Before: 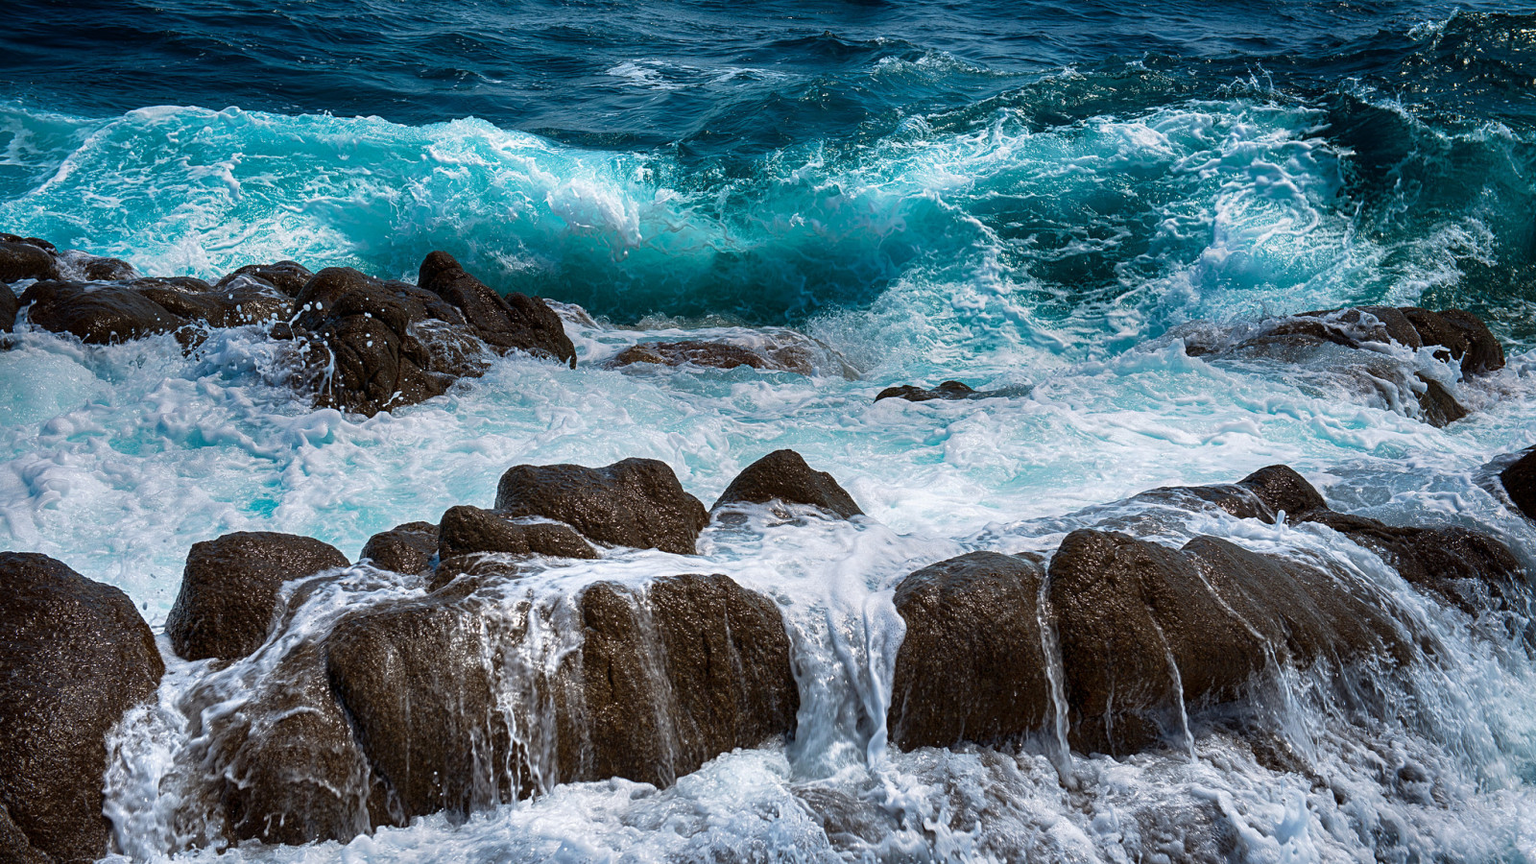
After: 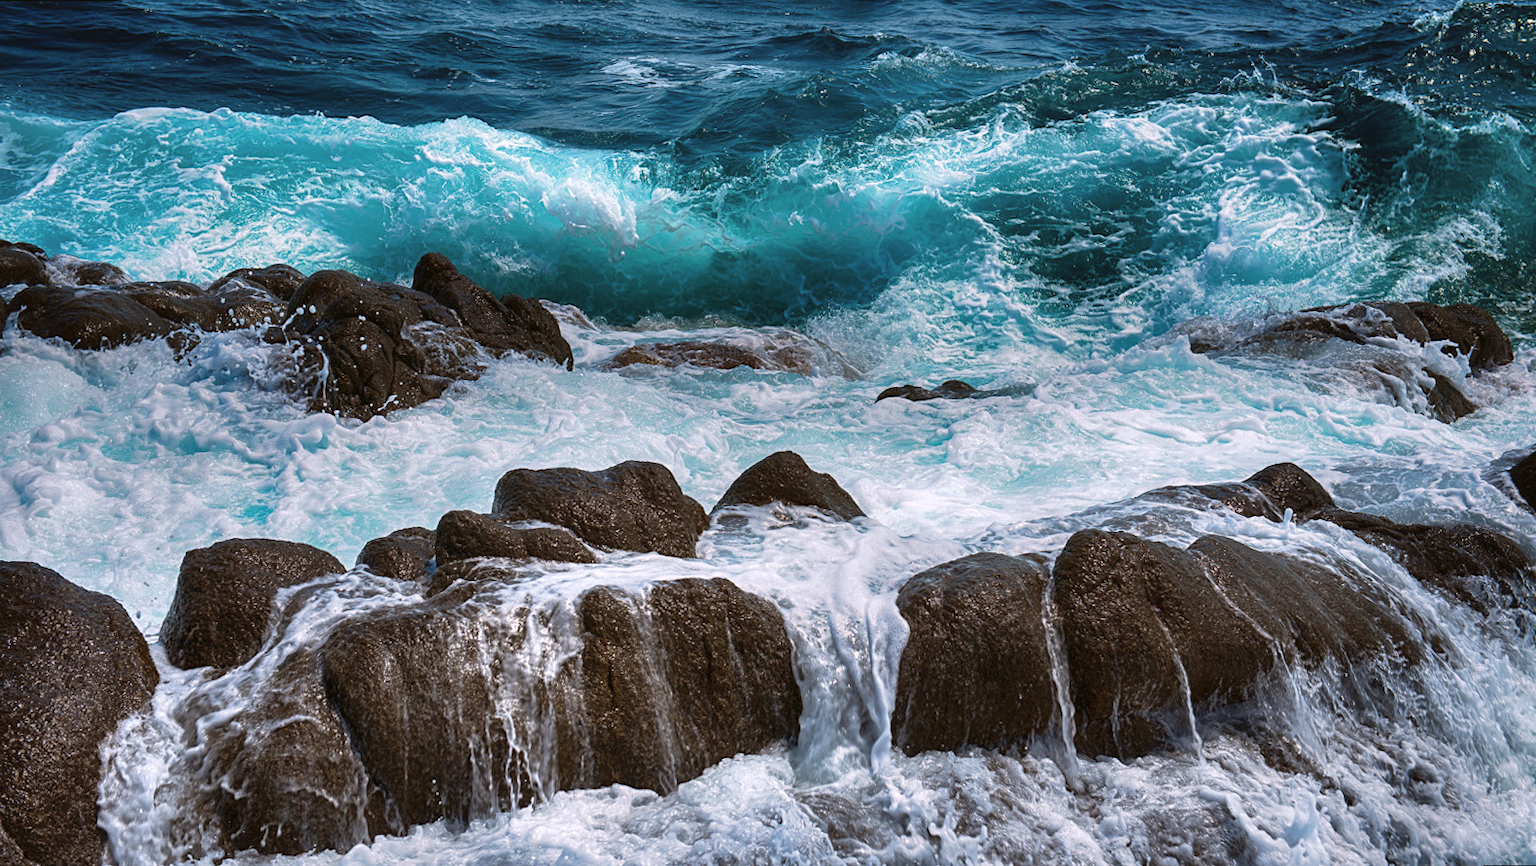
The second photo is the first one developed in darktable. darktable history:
shadows and highlights: soften with gaussian
exposure: black level correction -0.003, exposure 0.04 EV, compensate highlight preservation false
color correction: highlights a* 3.12, highlights b* -1.55, shadows a* -0.101, shadows b* 2.52, saturation 0.98
rotate and perspective: rotation -0.45°, automatic cropping original format, crop left 0.008, crop right 0.992, crop top 0.012, crop bottom 0.988
